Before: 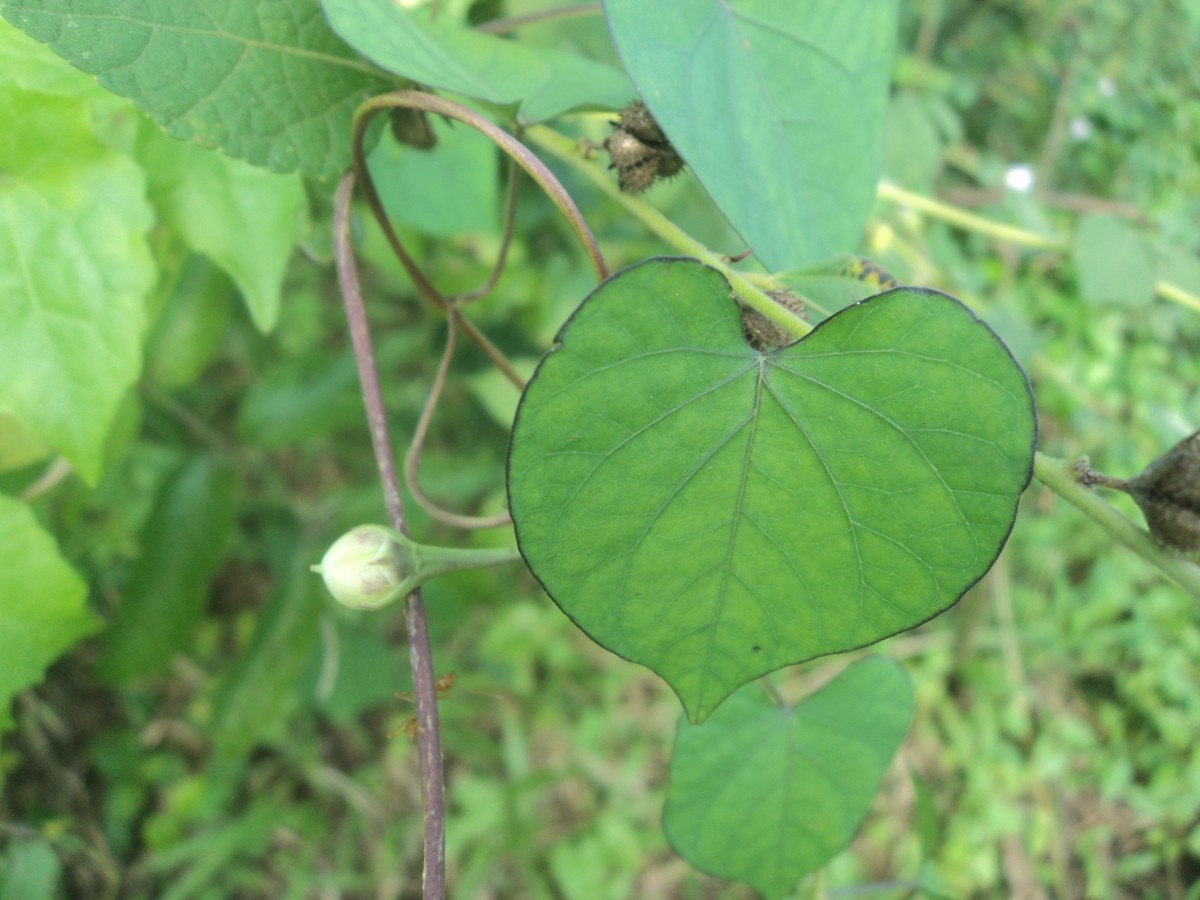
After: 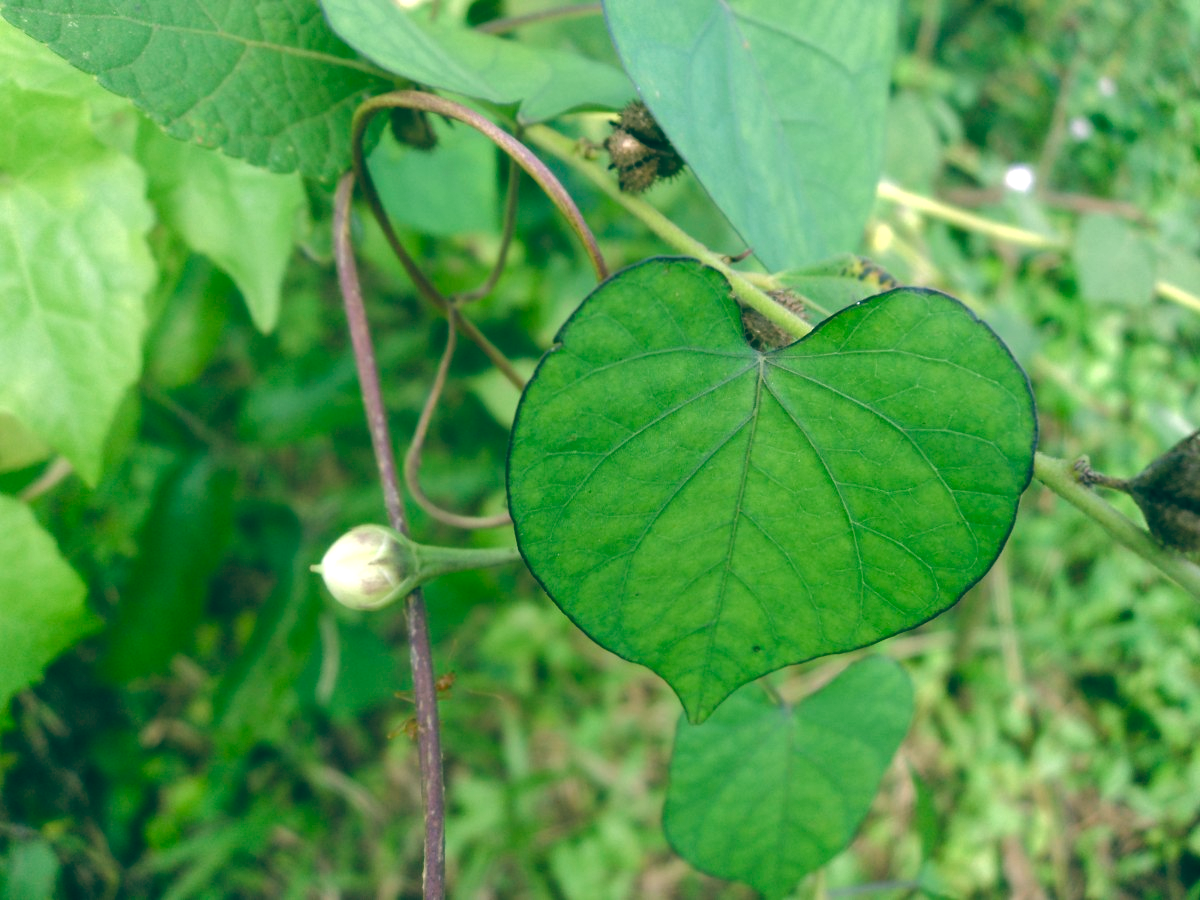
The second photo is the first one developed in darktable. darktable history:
color balance rgb: perceptual saturation grading › global saturation 20%, perceptual saturation grading › highlights -50%, perceptual saturation grading › shadows 30%, perceptual brilliance grading › global brilliance 10%, perceptual brilliance grading › shadows 15%
white balance: red 1, blue 1
color balance: lift [1.016, 0.983, 1, 1.017], gamma [0.78, 1.018, 1.043, 0.957], gain [0.786, 1.063, 0.937, 1.017], input saturation 118.26%, contrast 13.43%, contrast fulcrum 21.62%, output saturation 82.76%
exposure: compensate highlight preservation false
